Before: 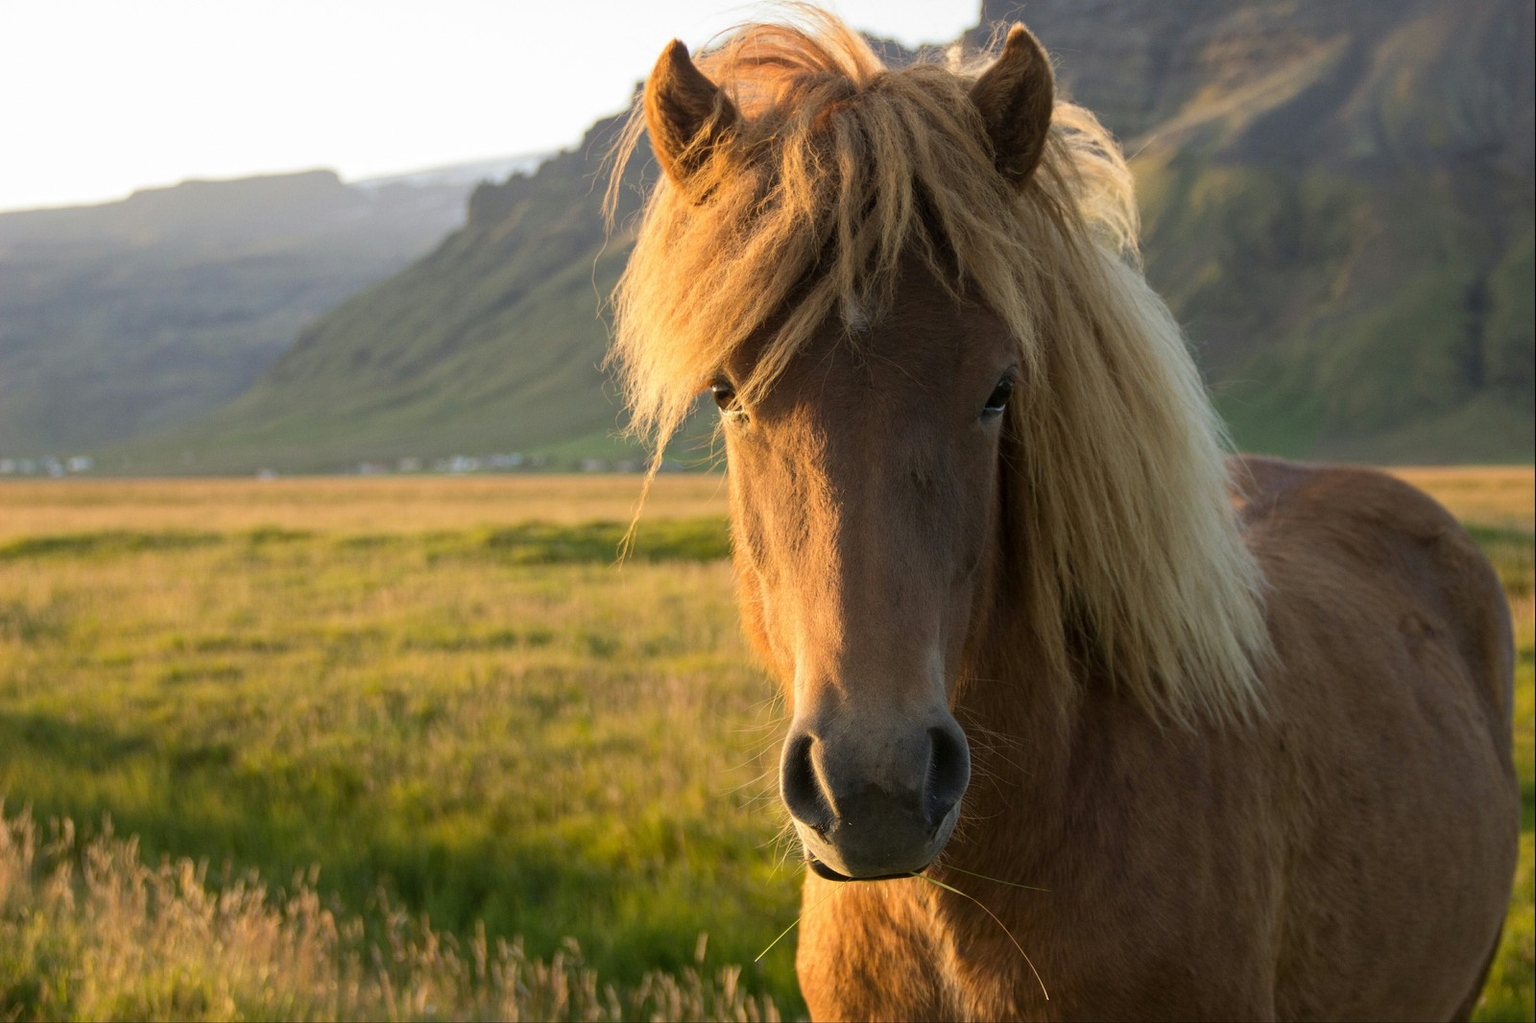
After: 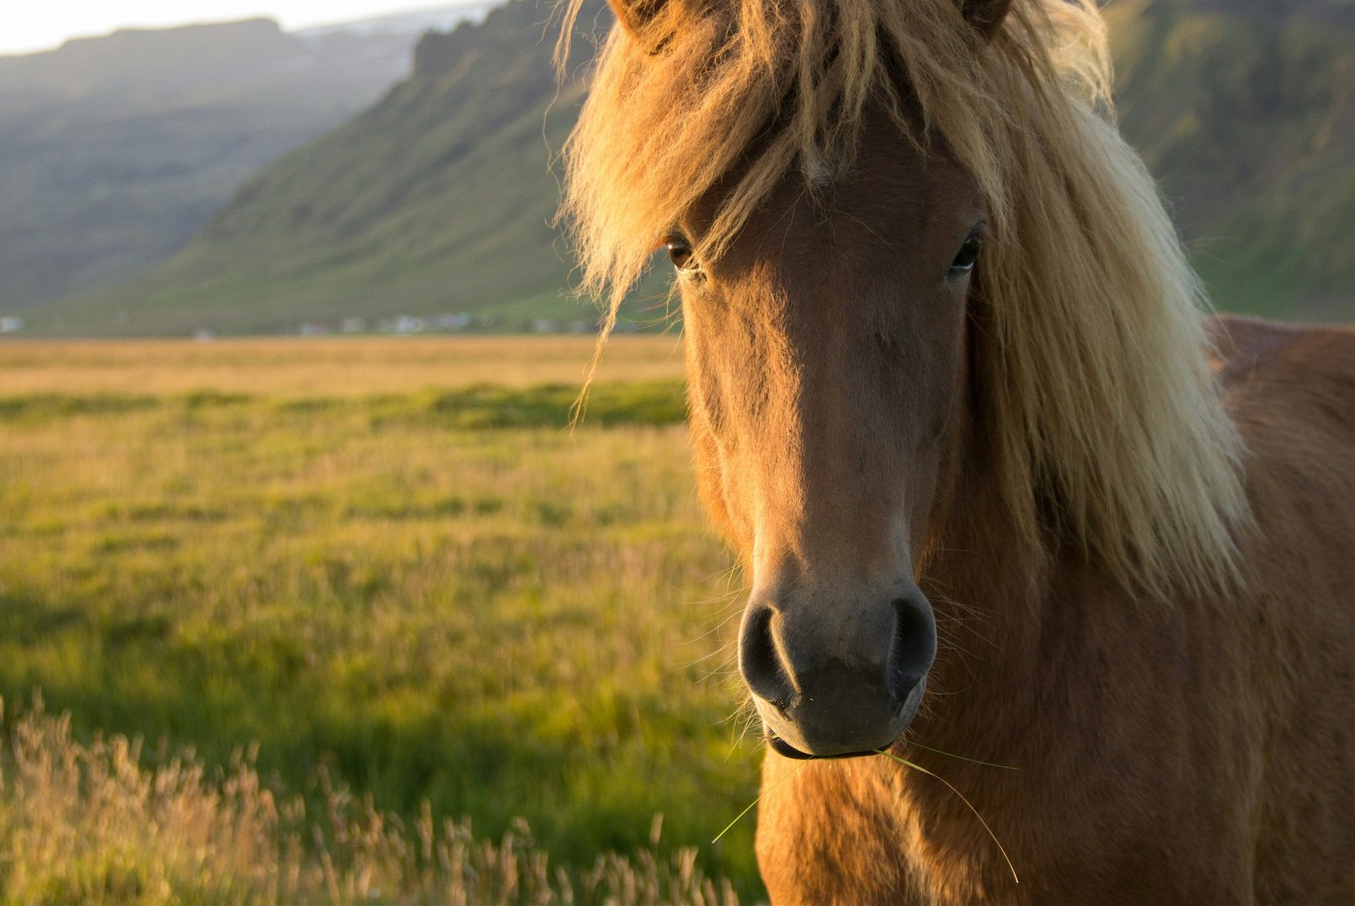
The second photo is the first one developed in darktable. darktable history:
crop and rotate: left 4.667%, top 14.922%, right 10.637%
